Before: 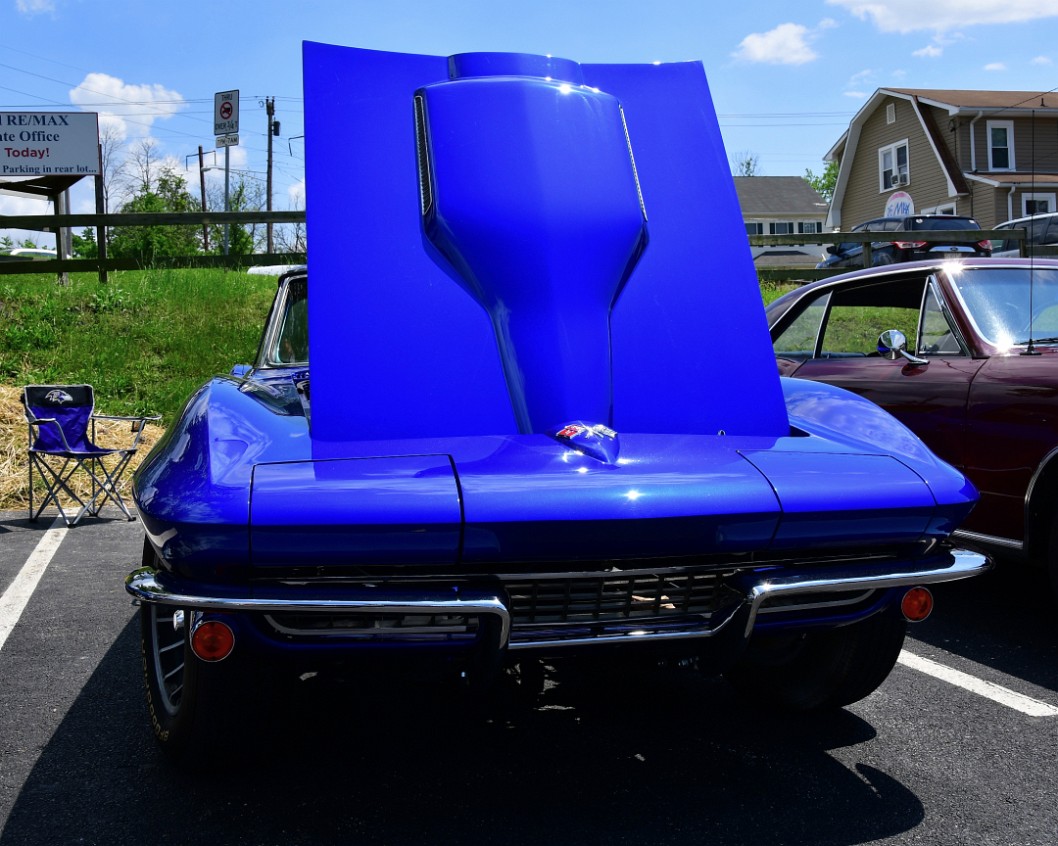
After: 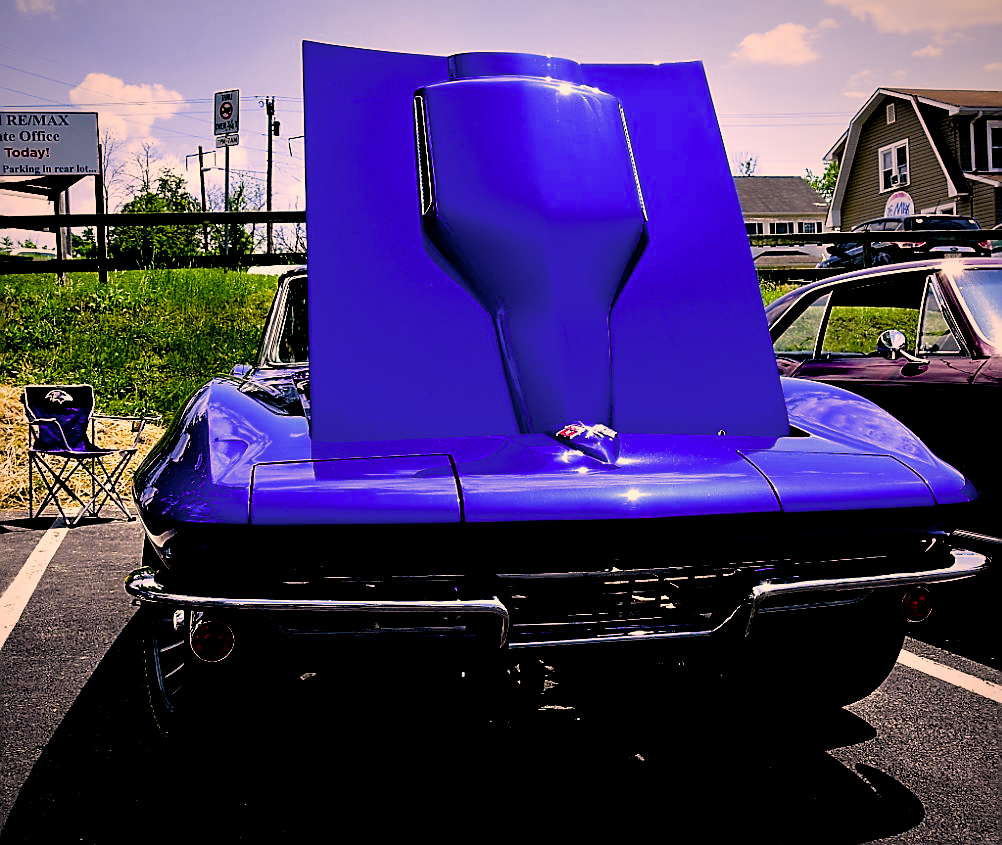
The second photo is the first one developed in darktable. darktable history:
sharpen: radius 1.402, amount 1.253, threshold 0.722
color balance rgb: perceptual saturation grading › global saturation 20%, perceptual saturation grading › highlights -25.847%, perceptual saturation grading › shadows 25.027%, global vibrance 20%
exposure: black level correction 0.032, exposure 0.323 EV, compensate highlight preservation false
crop and rotate: left 0%, right 5.247%
color correction: highlights a* 17.87, highlights b* 18.91
filmic rgb: black relative exposure -8.73 EV, white relative exposure 2.72 EV, target black luminance 0%, hardness 6.26, latitude 76.57%, contrast 1.329, shadows ↔ highlights balance -0.291%
vignetting: fall-off start 81.85%, fall-off radius 61.75%, brightness -0.572, saturation -0.003, center (-0.011, 0), automatic ratio true, width/height ratio 1.412
